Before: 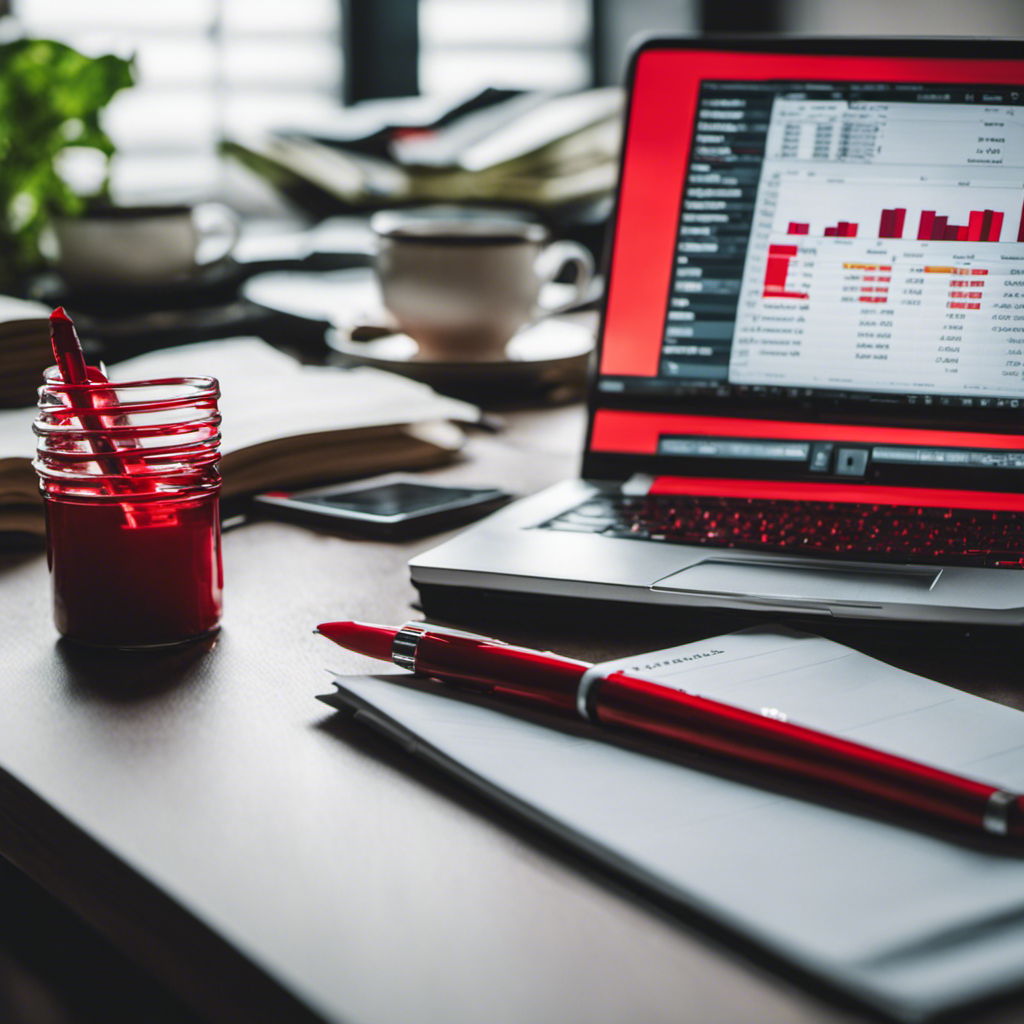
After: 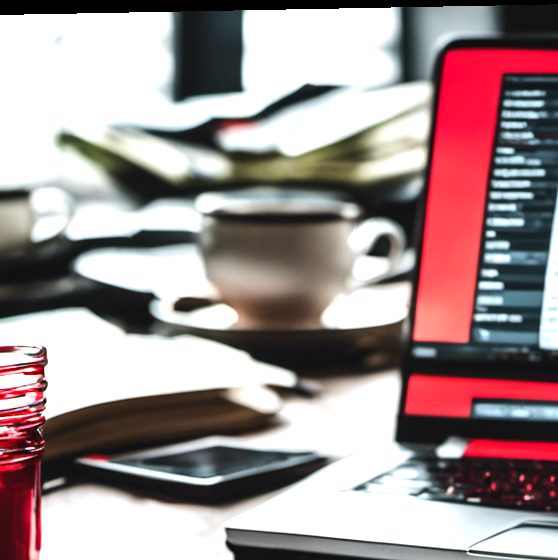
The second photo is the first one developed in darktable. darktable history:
crop: left 19.556%, right 30.401%, bottom 46.458%
tone equalizer: -8 EV -0.75 EV, -7 EV -0.7 EV, -6 EV -0.6 EV, -5 EV -0.4 EV, -3 EV 0.4 EV, -2 EV 0.6 EV, -1 EV 0.7 EV, +0 EV 0.75 EV, edges refinement/feathering 500, mask exposure compensation -1.57 EV, preserve details no
rotate and perspective: rotation 0.128°, lens shift (vertical) -0.181, lens shift (horizontal) -0.044, shear 0.001, automatic cropping off
exposure: black level correction 0.001, exposure 0.3 EV, compensate highlight preservation false
